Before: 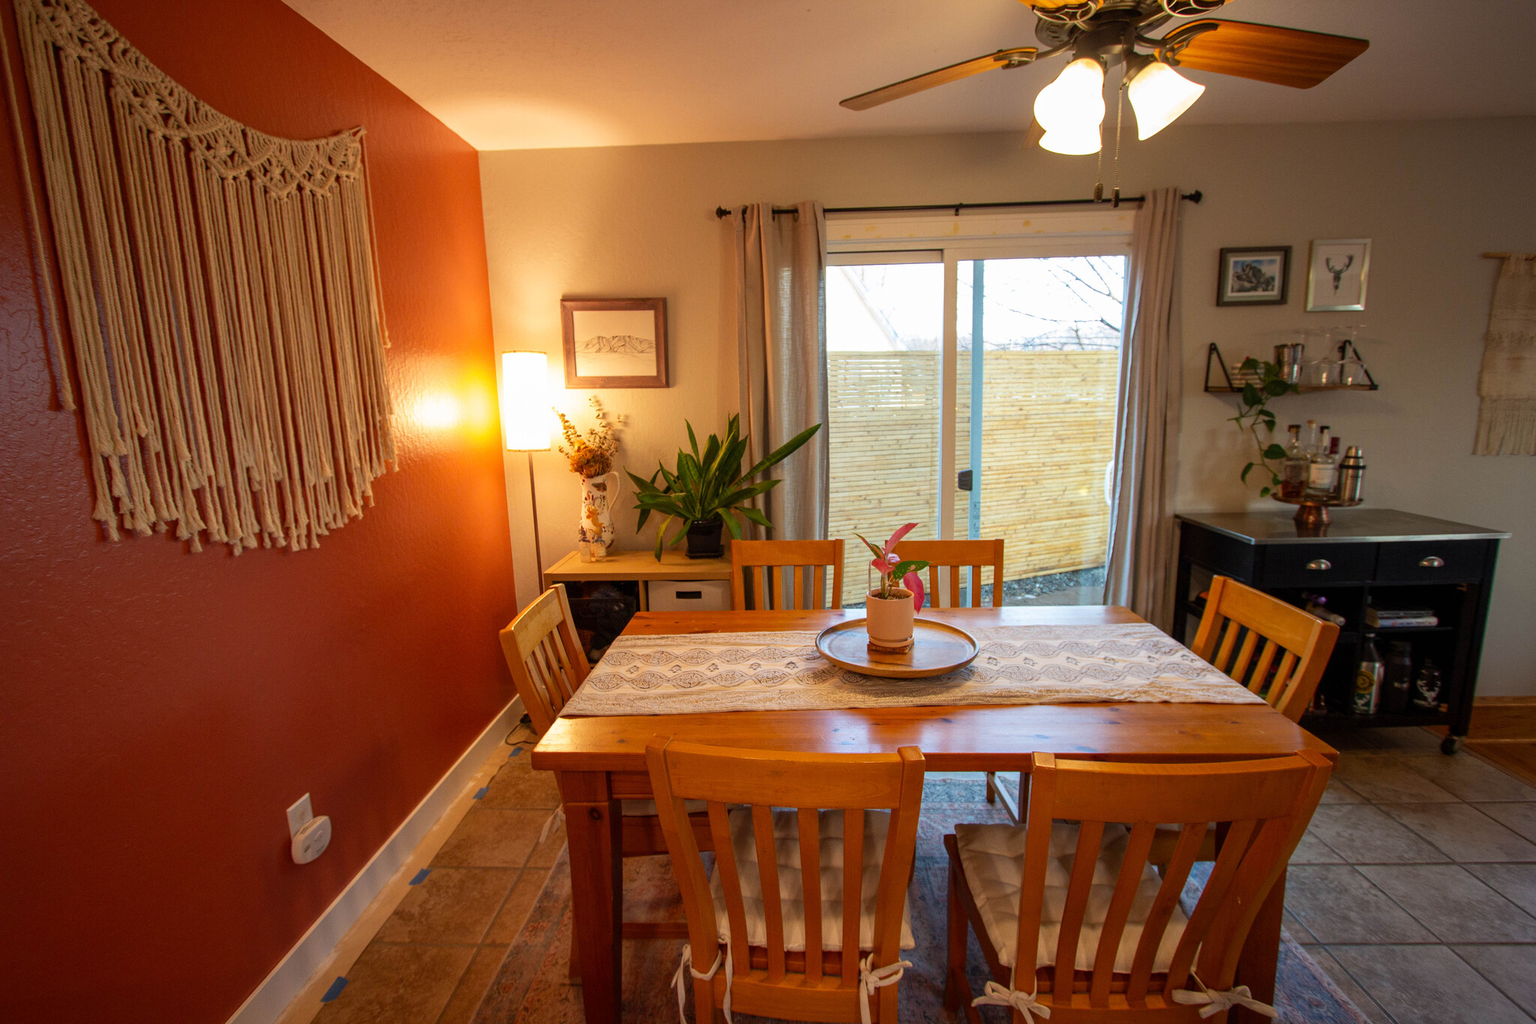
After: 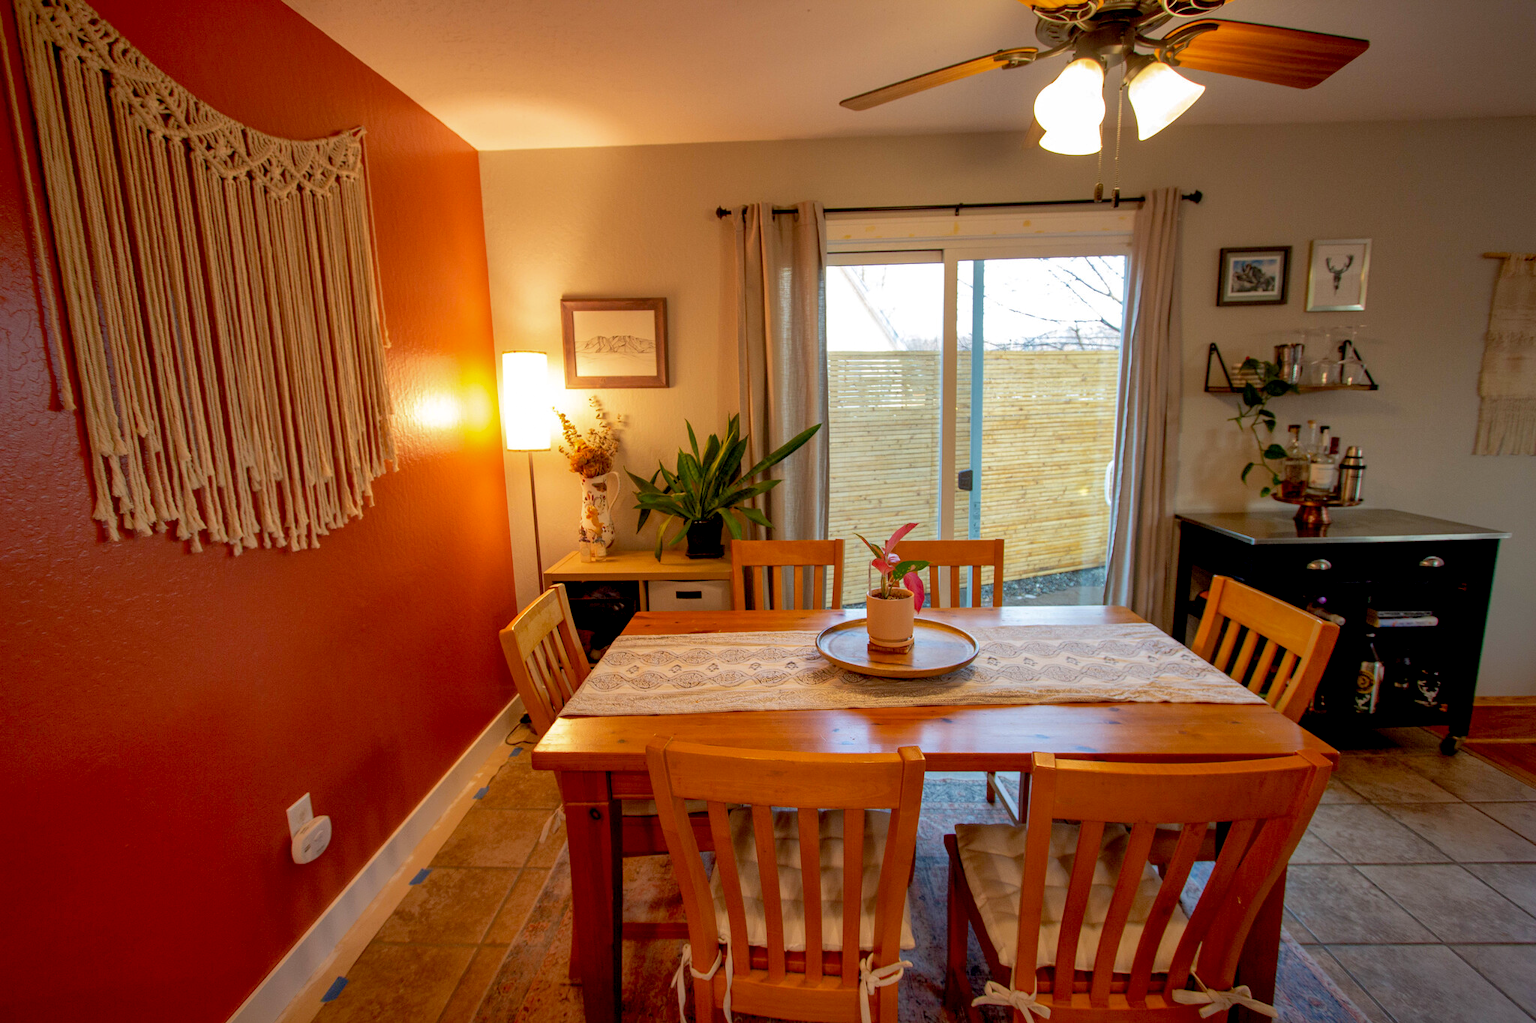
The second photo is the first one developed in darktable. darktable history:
tone equalizer: edges refinement/feathering 500, mask exposure compensation -1.57 EV, preserve details no
shadows and highlights: on, module defaults
exposure: black level correction 0.009, exposure 0.017 EV, compensate highlight preservation false
